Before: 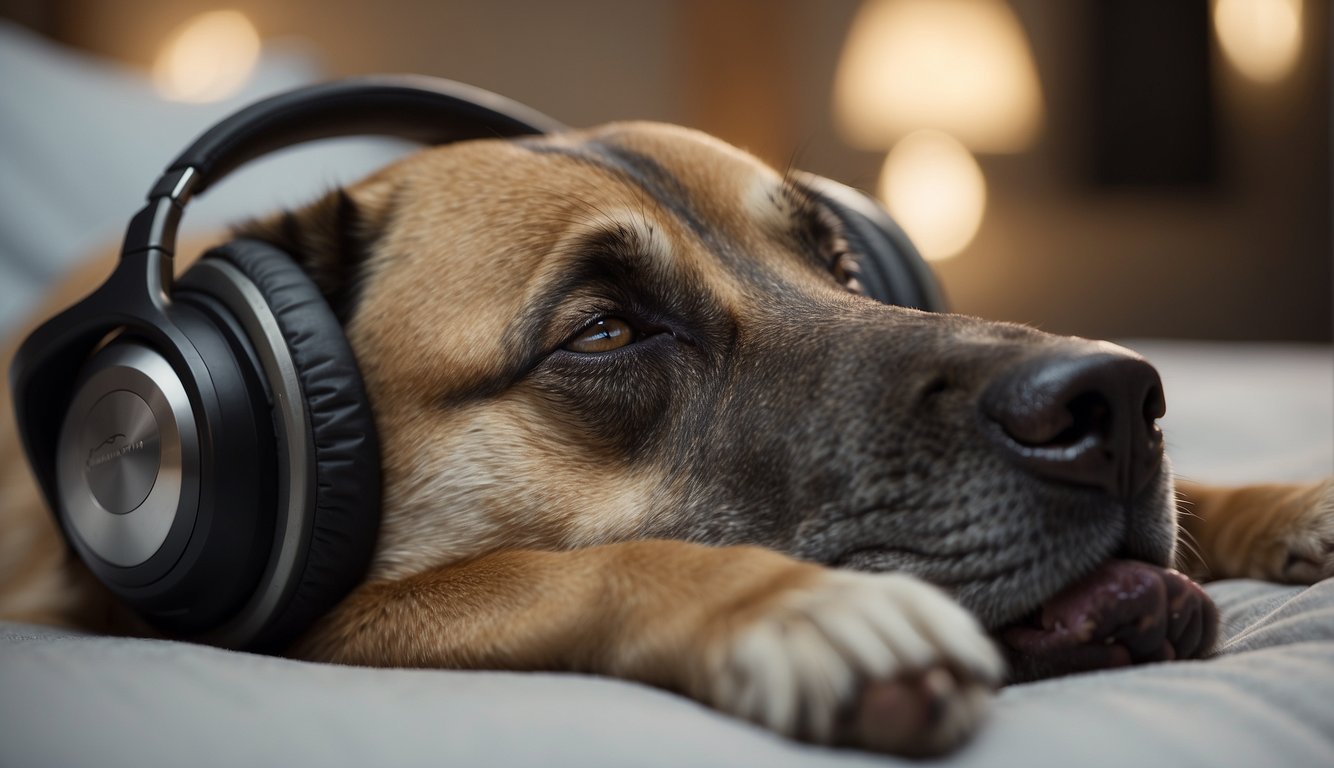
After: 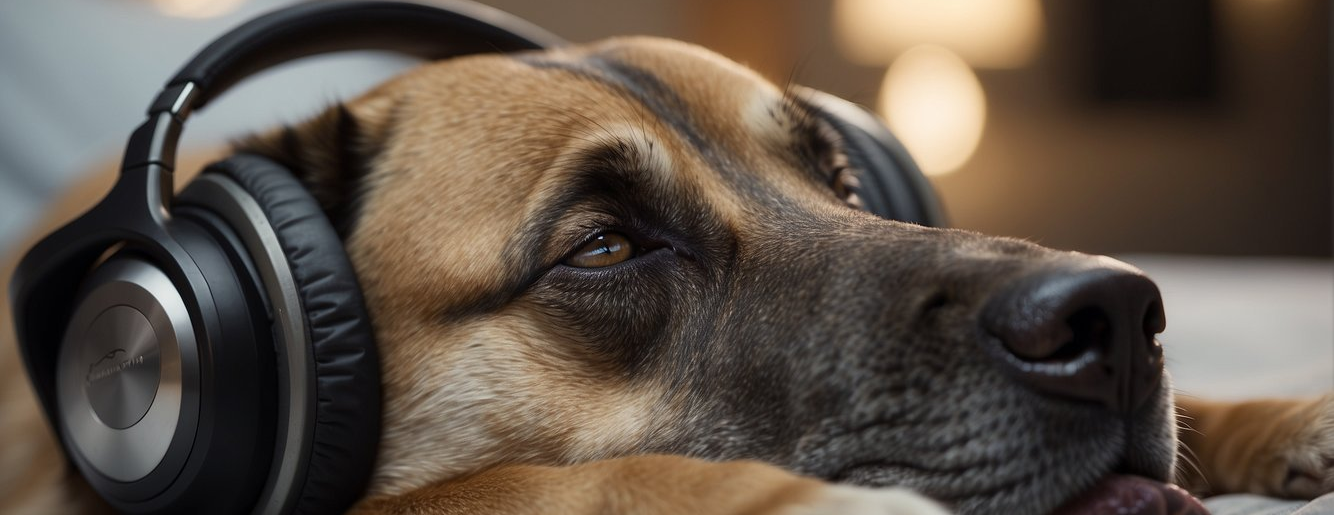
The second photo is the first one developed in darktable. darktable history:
crop: top 11.144%, bottom 21.763%
